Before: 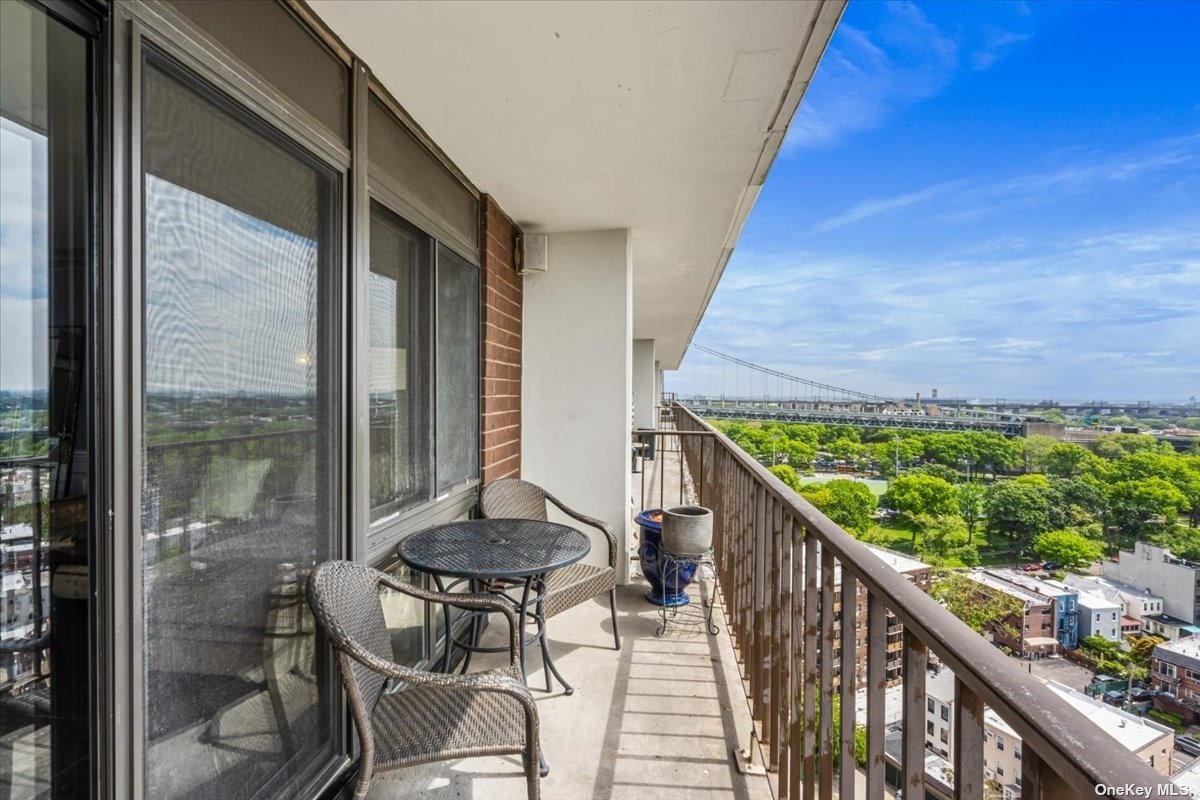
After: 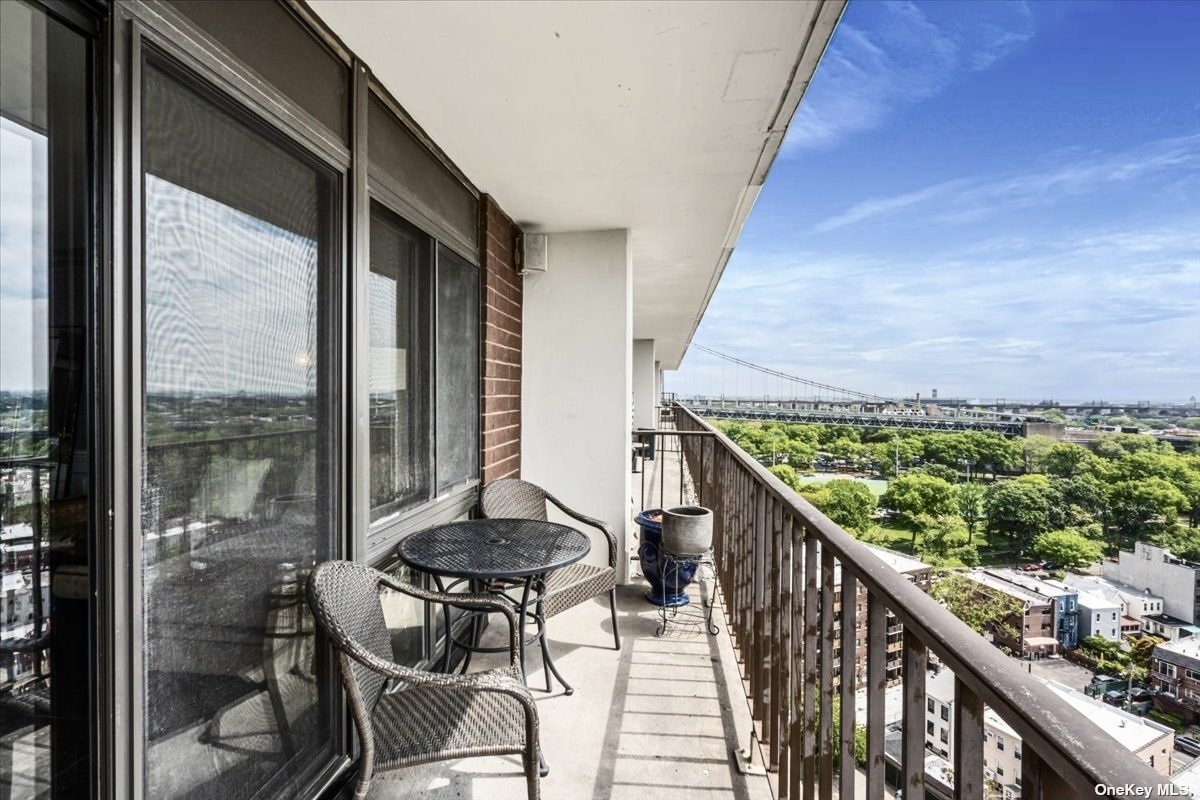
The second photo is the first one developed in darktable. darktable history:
contrast brightness saturation: contrast 0.246, saturation -0.314
